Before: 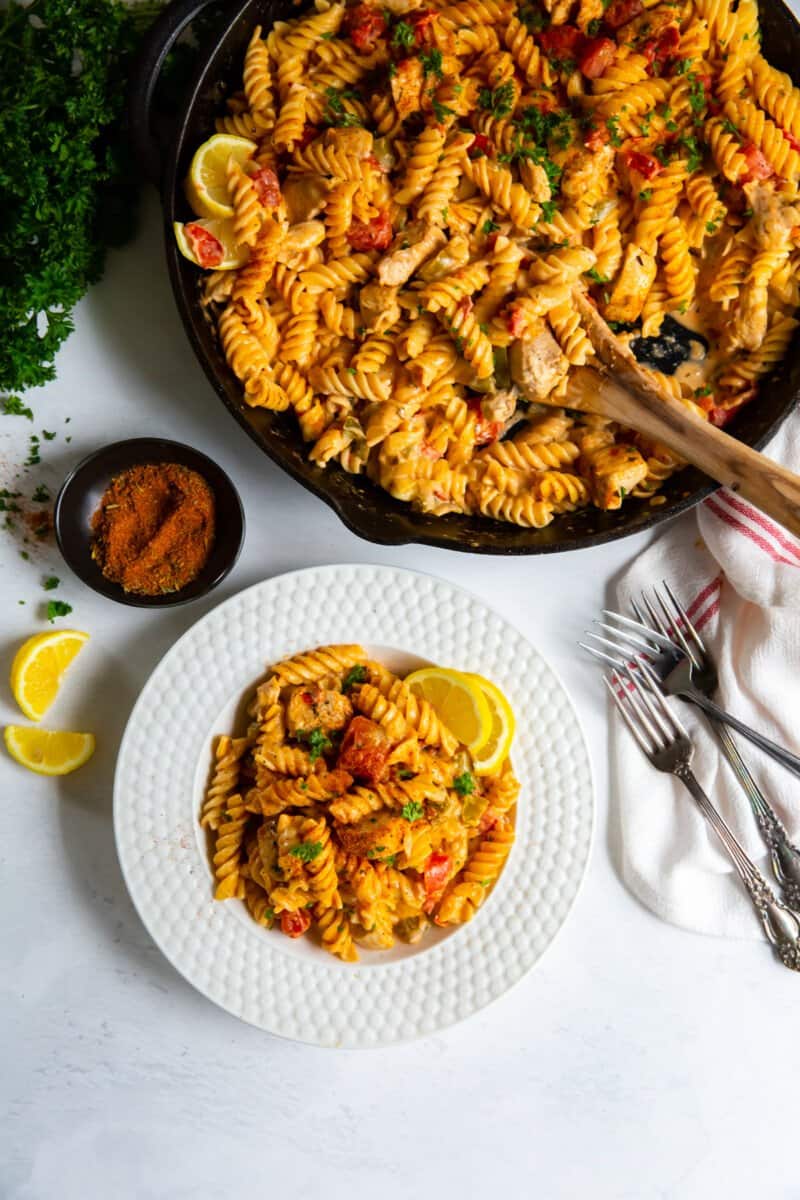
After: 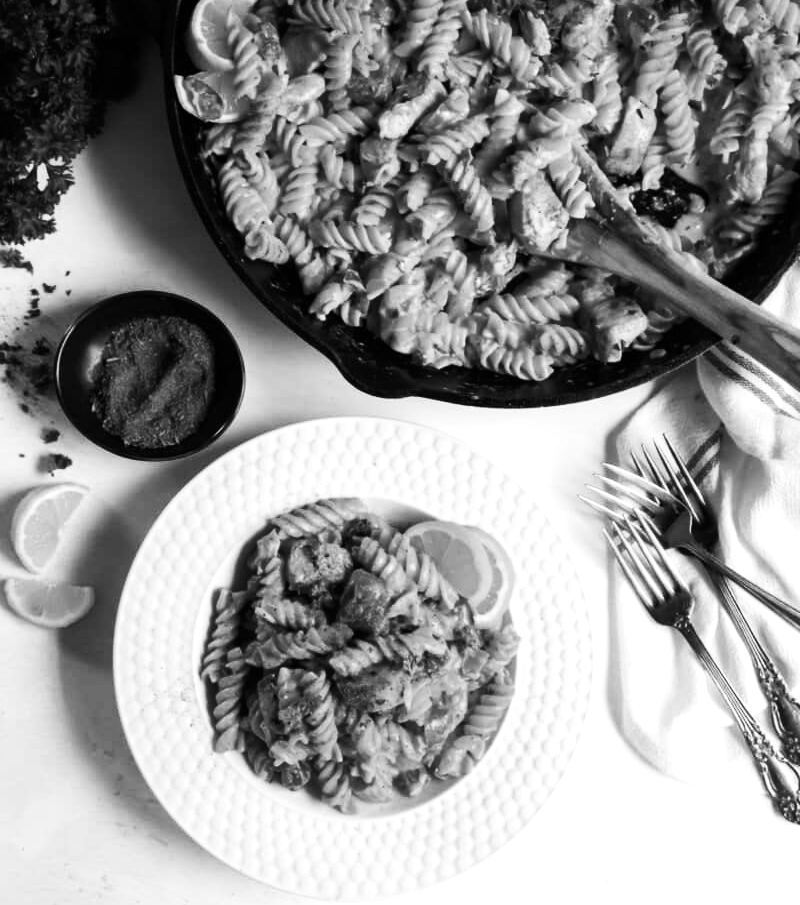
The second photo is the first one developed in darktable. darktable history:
color calibration: output gray [0.18, 0.41, 0.41, 0], x 0.37, y 0.382, temperature 4310 K
exposure: black level correction 0, exposure 0.301 EV, compensate exposure bias true, compensate highlight preservation false
contrast brightness saturation: contrast 0.219
local contrast: mode bilateral grid, contrast 15, coarseness 36, detail 104%, midtone range 0.2
crop and rotate: top 12.276%, bottom 12.247%
color balance rgb: perceptual saturation grading › global saturation 13.641%, perceptual saturation grading › highlights -30.509%, perceptual saturation grading › shadows 50.63%
